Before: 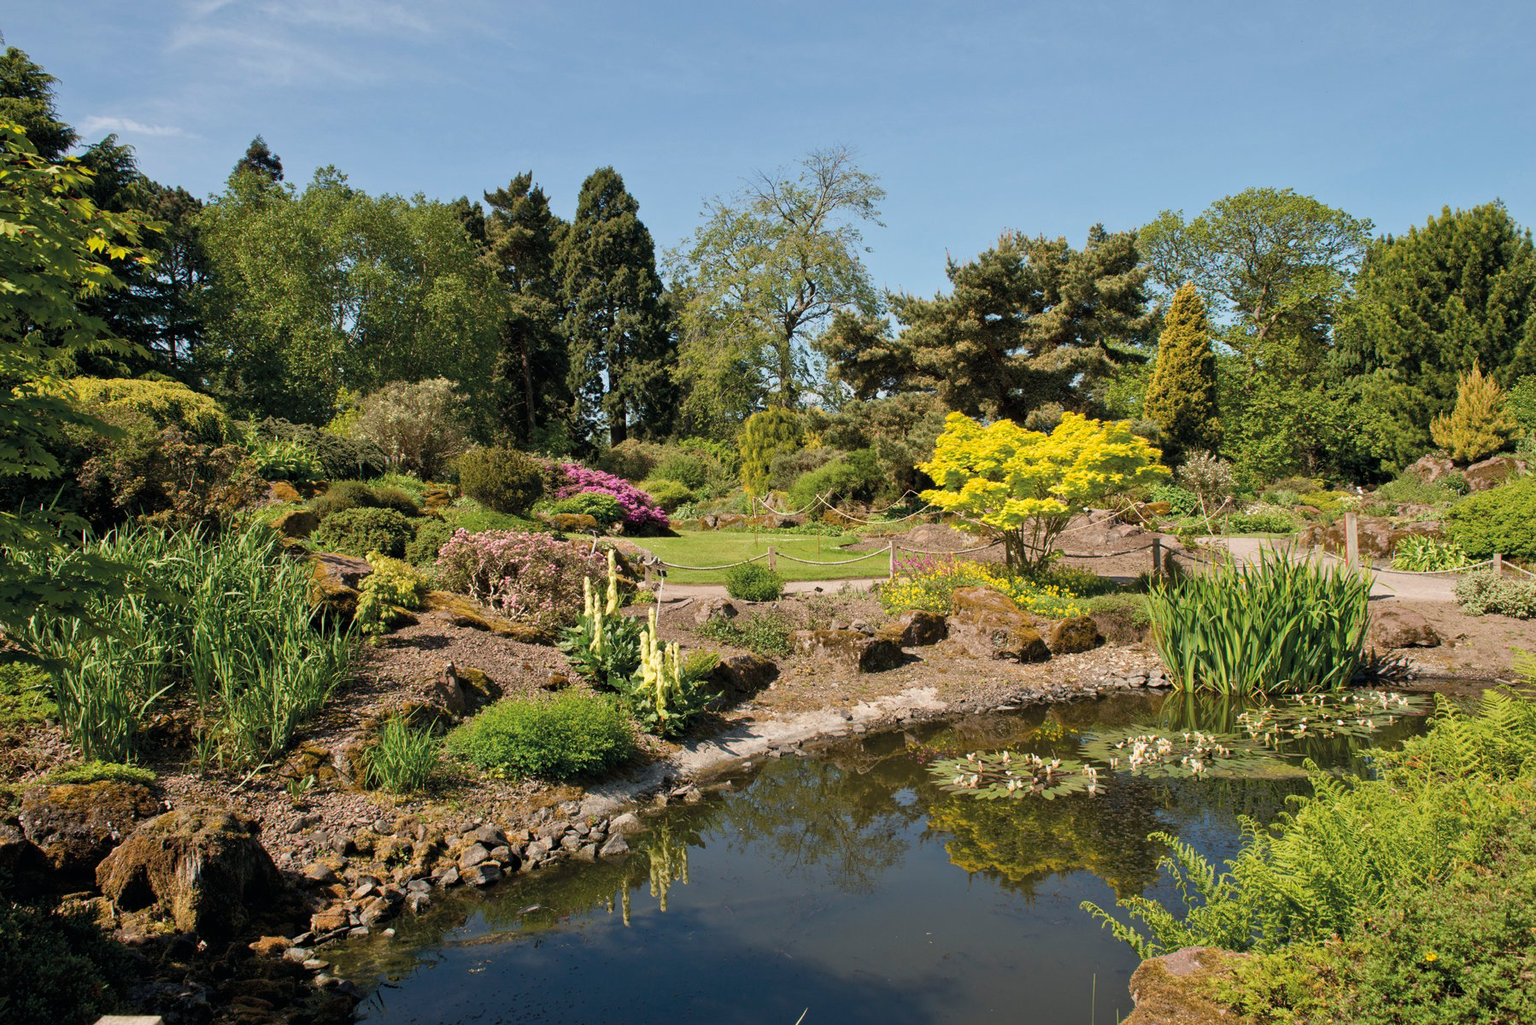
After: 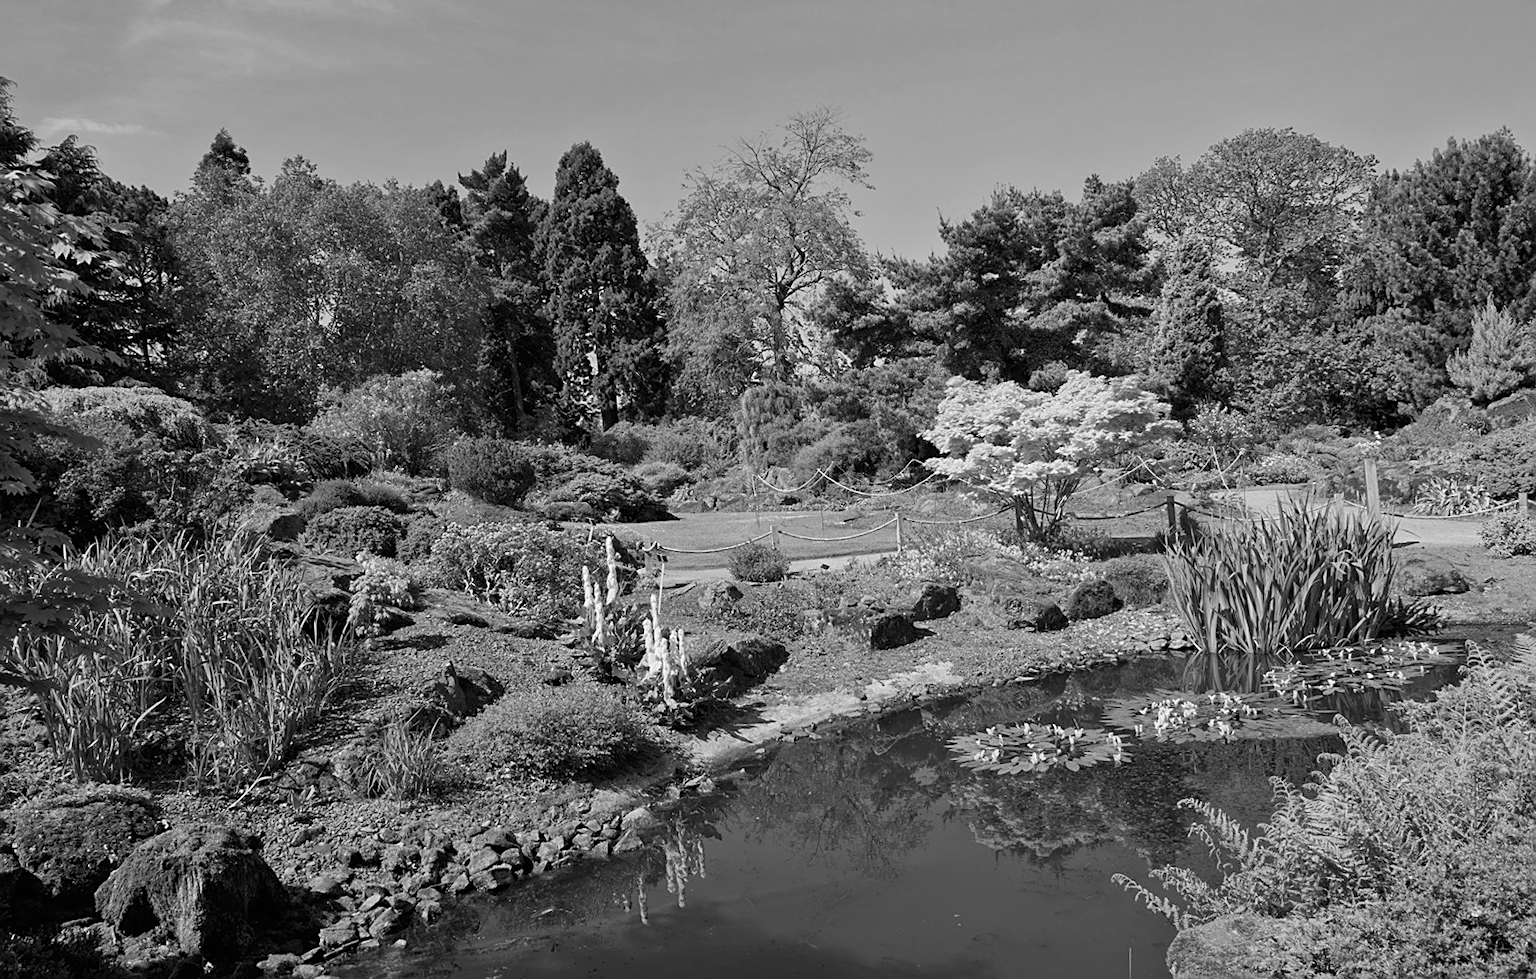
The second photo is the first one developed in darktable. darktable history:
rotate and perspective: rotation -3°, crop left 0.031, crop right 0.968, crop top 0.07, crop bottom 0.93
color correction: highlights a* -0.137, highlights b* 0.137
monochrome: a -74.22, b 78.2
sharpen: on, module defaults
